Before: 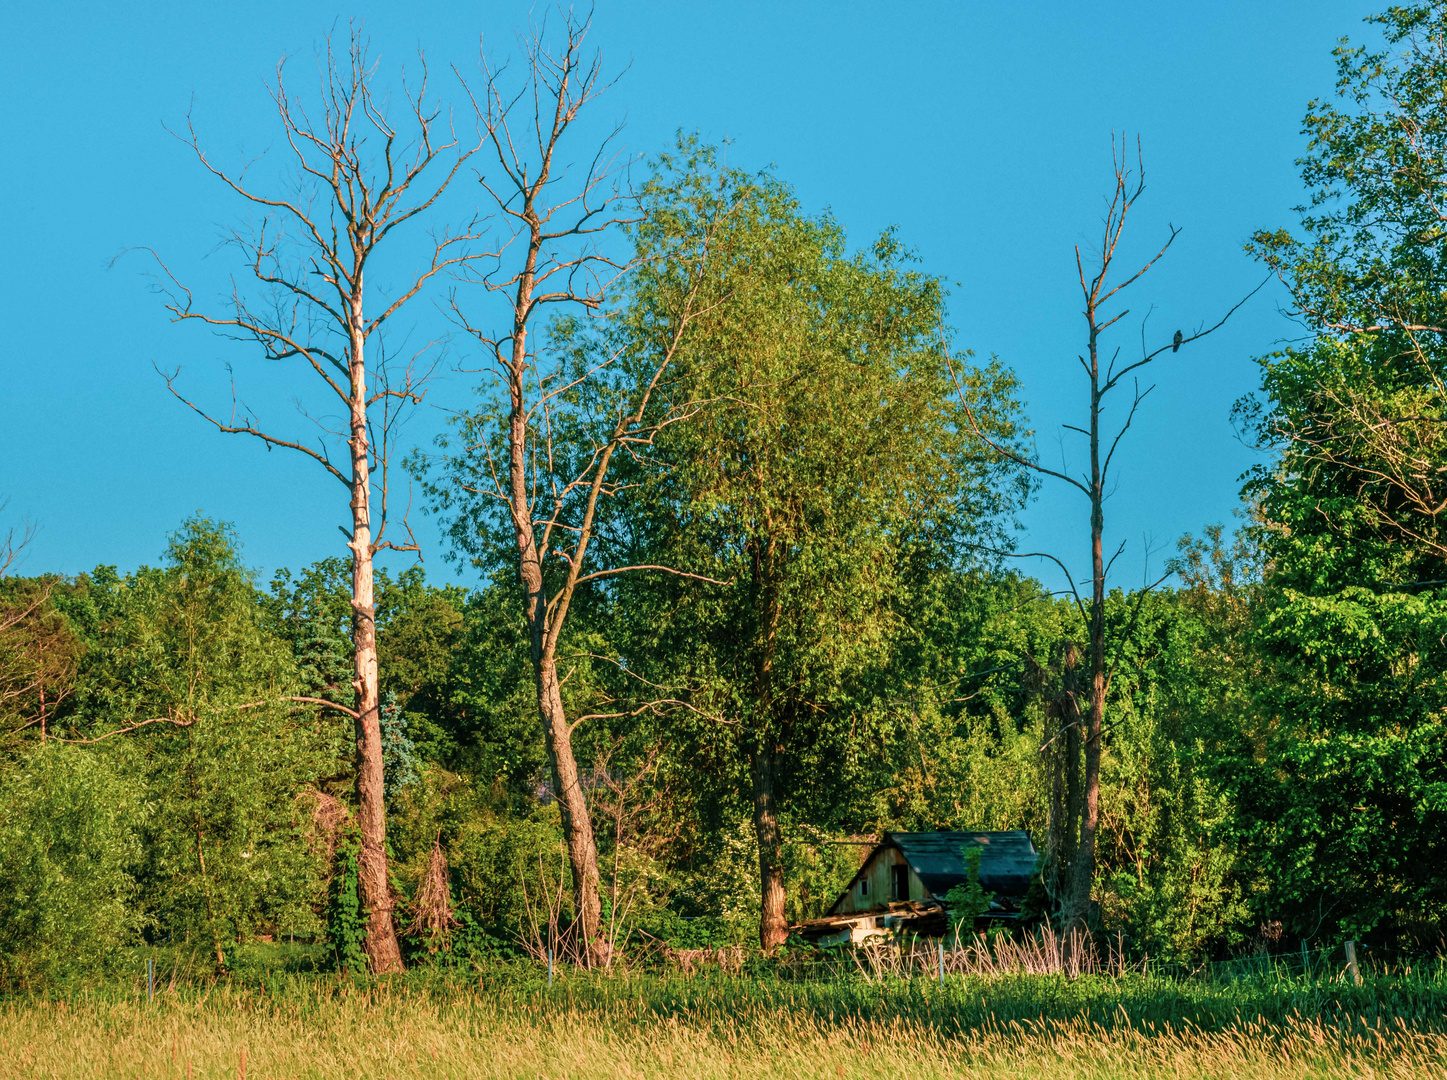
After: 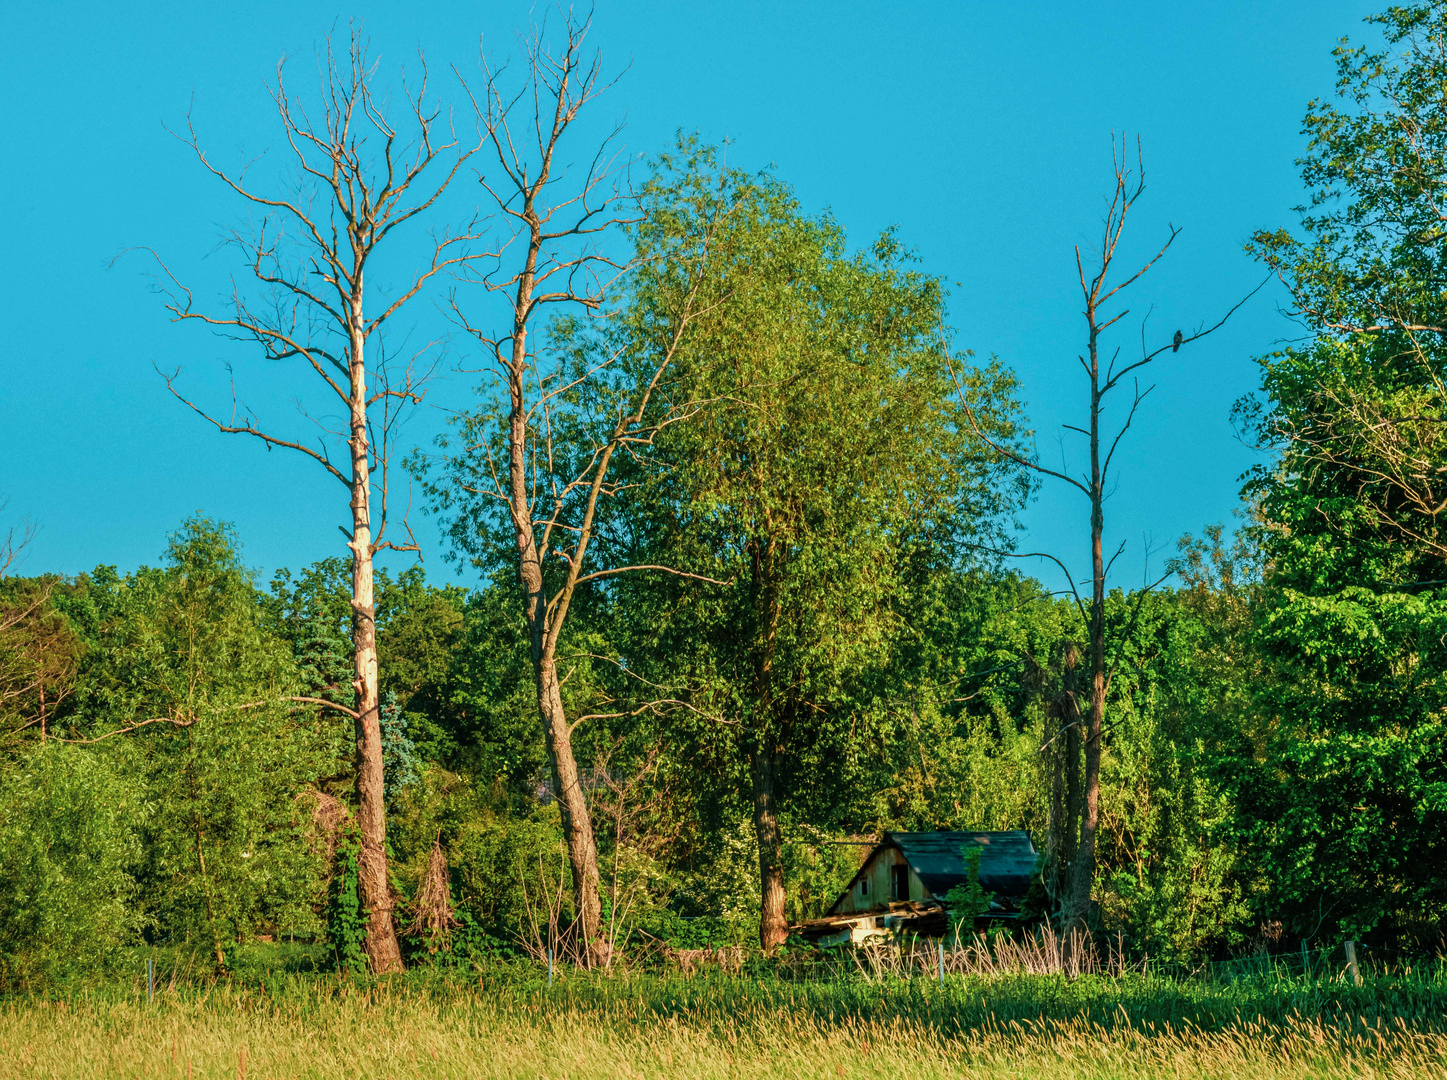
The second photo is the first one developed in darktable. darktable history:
color correction: highlights a* -8.28, highlights b* 3.65
